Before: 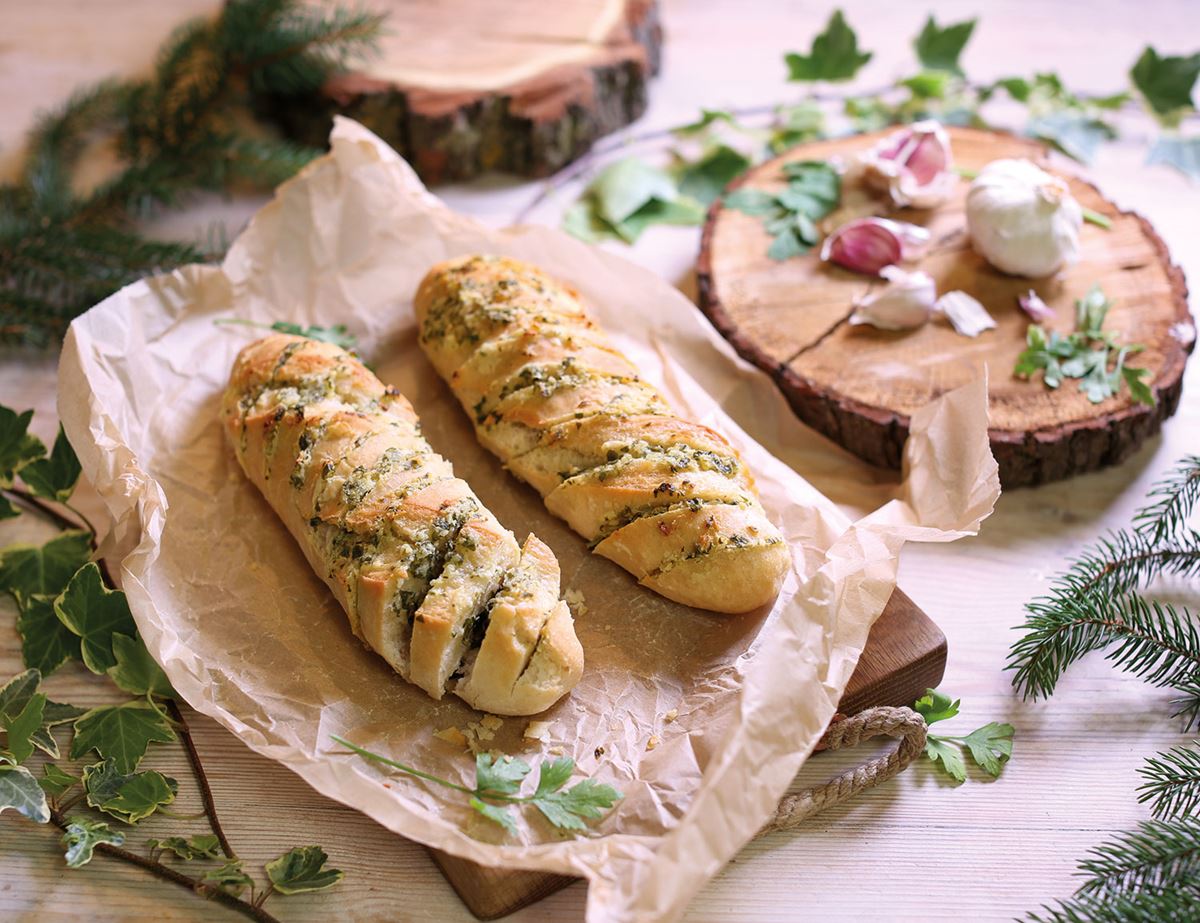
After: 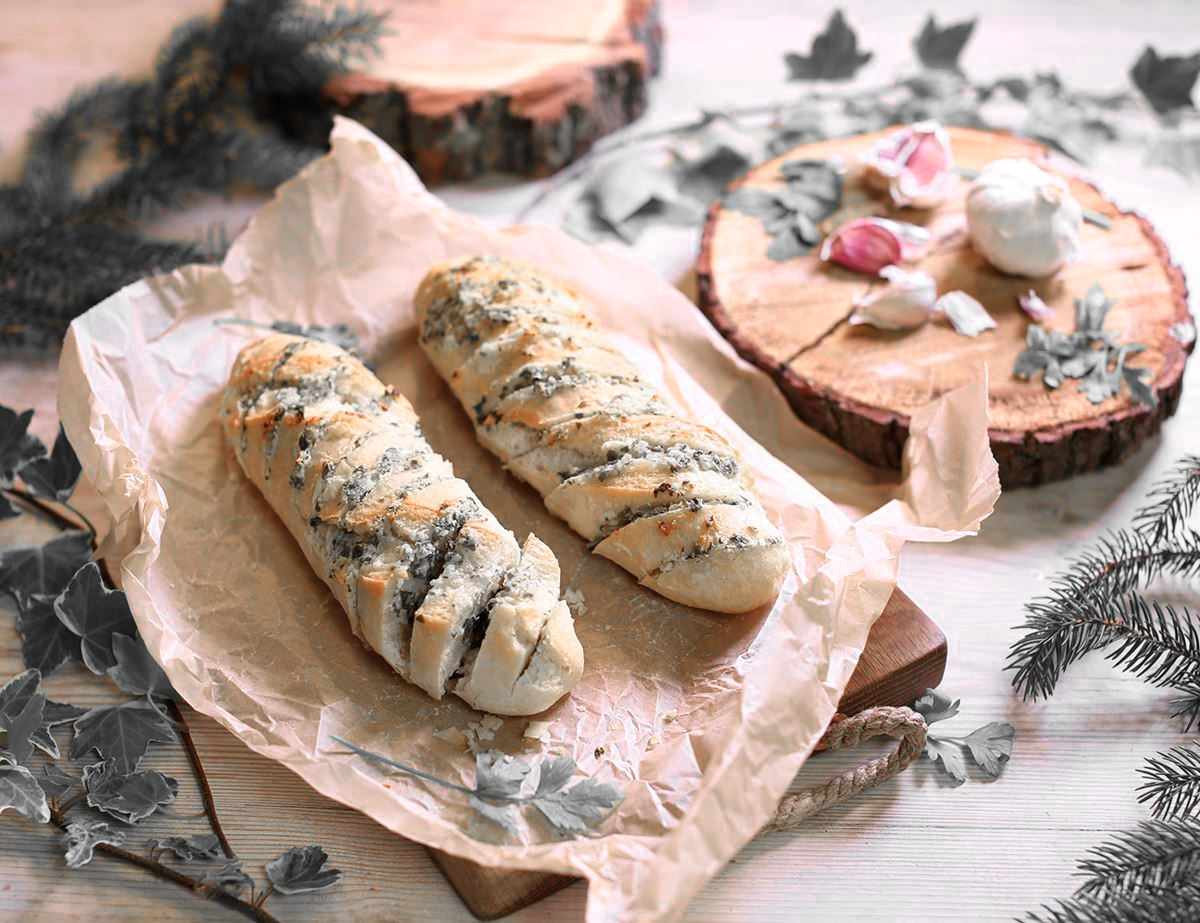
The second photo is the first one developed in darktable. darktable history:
tone equalizer: on, module defaults
color zones: curves: ch0 [(0, 0.65) (0.096, 0.644) (0.221, 0.539) (0.429, 0.5) (0.571, 0.5) (0.714, 0.5) (0.857, 0.5) (1, 0.65)]; ch1 [(0, 0.5) (0.143, 0.5) (0.257, -0.002) (0.429, 0.04) (0.571, -0.001) (0.714, -0.015) (0.857, 0.024) (1, 0.5)]
